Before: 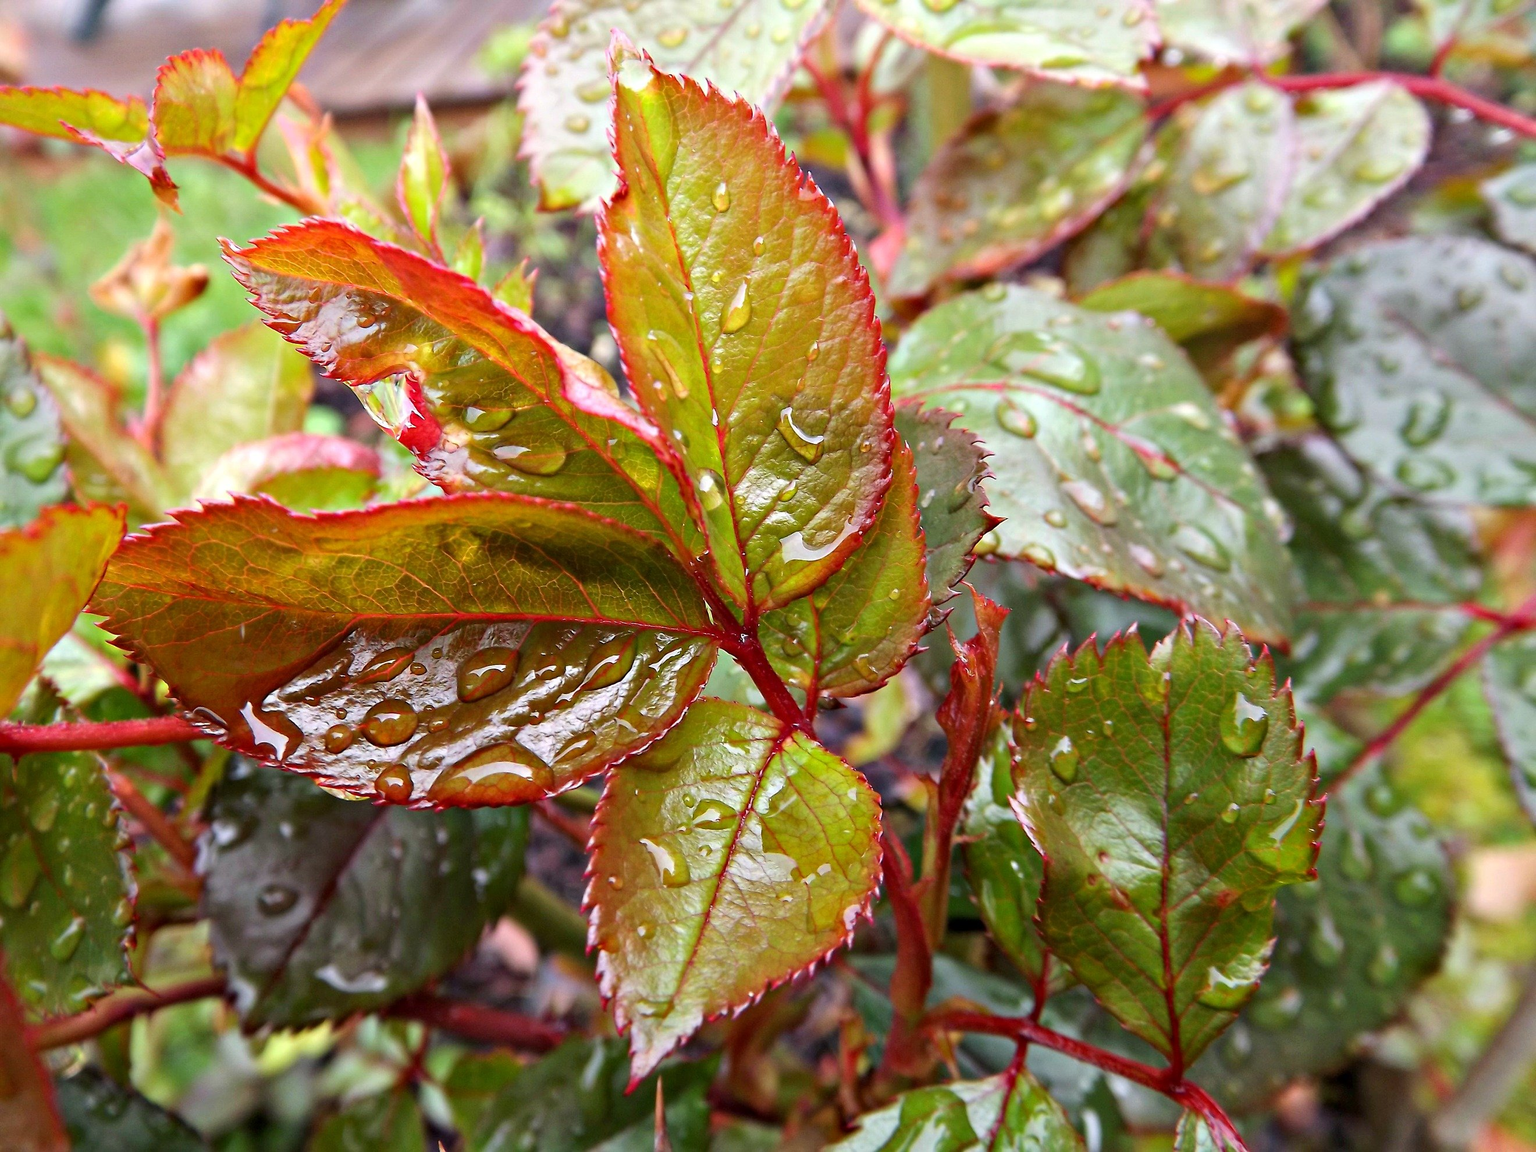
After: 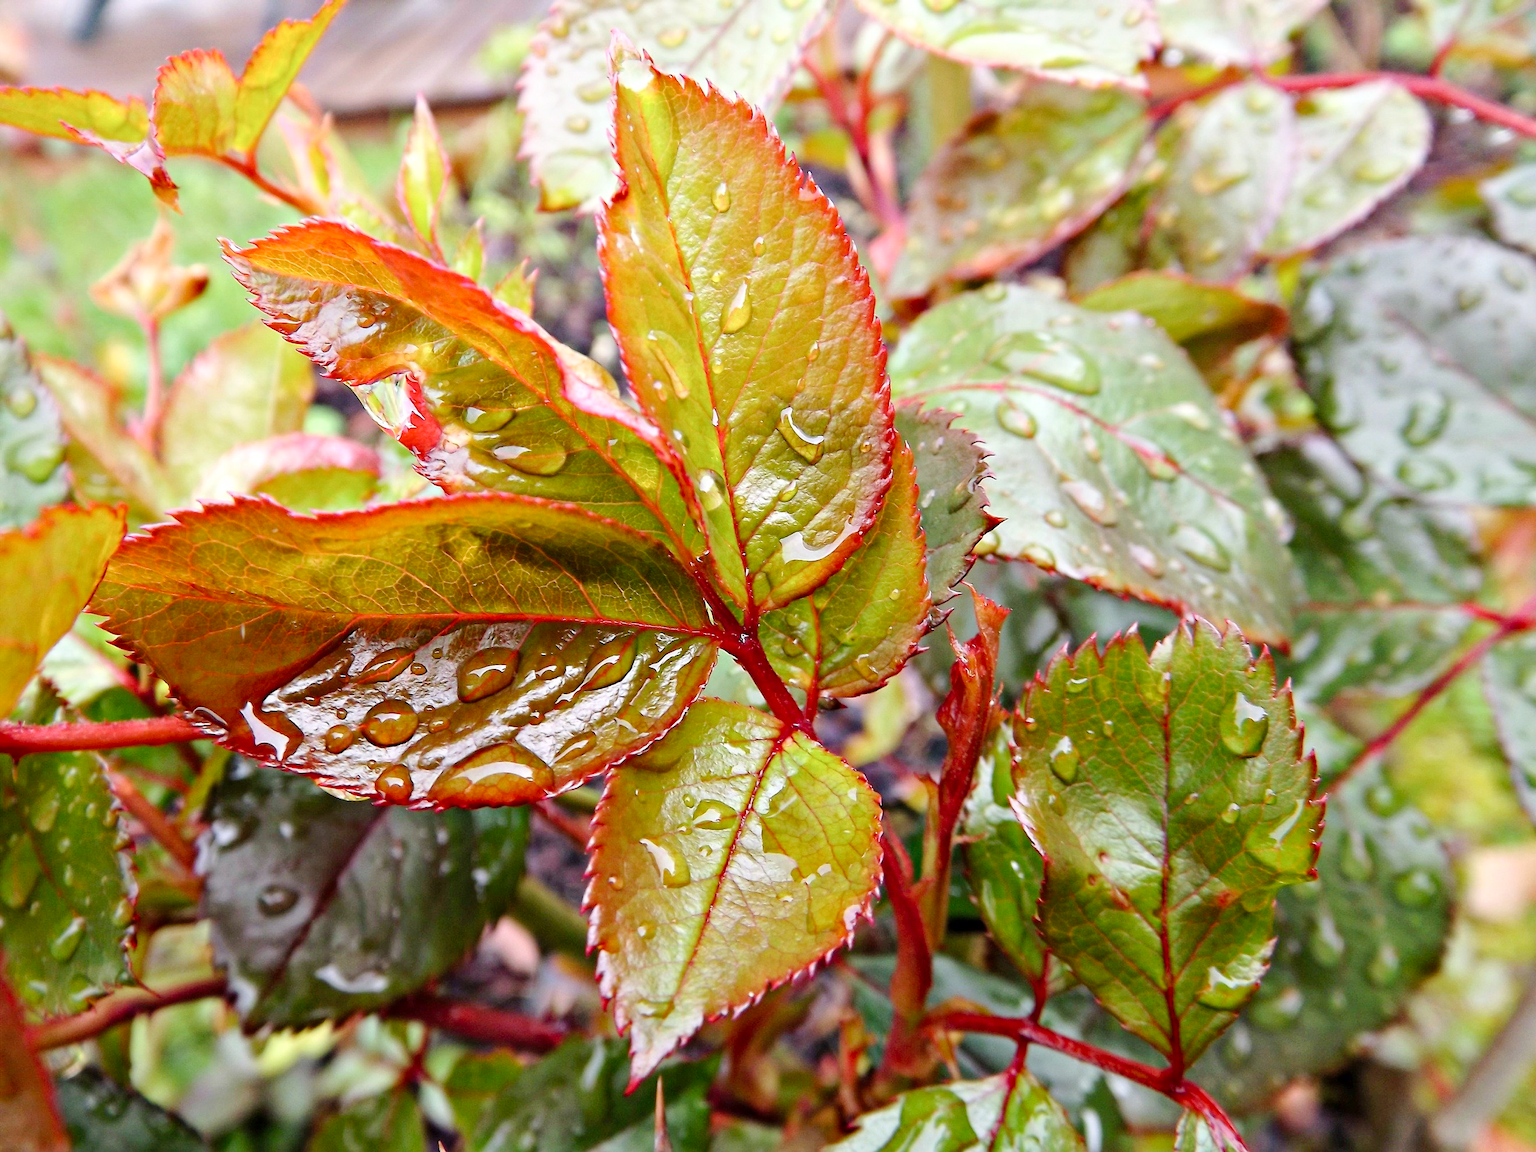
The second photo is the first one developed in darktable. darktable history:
tone curve: curves: ch0 [(0, 0) (0.051, 0.047) (0.102, 0.099) (0.228, 0.275) (0.432, 0.535) (0.695, 0.778) (0.908, 0.946) (1, 1)]; ch1 [(0, 0) (0.339, 0.298) (0.402, 0.363) (0.453, 0.413) (0.485, 0.469) (0.494, 0.493) (0.504, 0.501) (0.525, 0.534) (0.563, 0.595) (0.597, 0.638) (1, 1)]; ch2 [(0, 0) (0.48, 0.48) (0.504, 0.5) (0.539, 0.554) (0.59, 0.63) (0.642, 0.684) (0.824, 0.815) (1, 1)], preserve colors none
